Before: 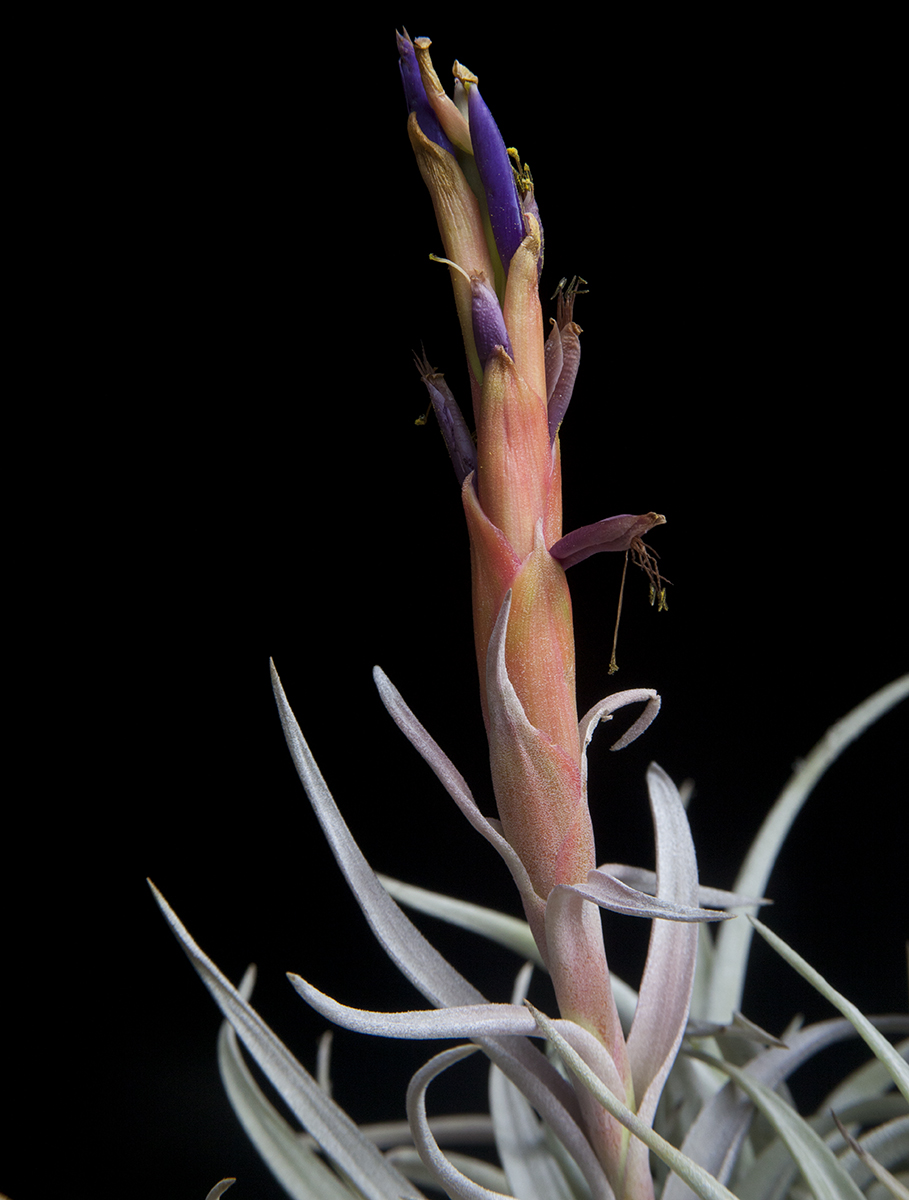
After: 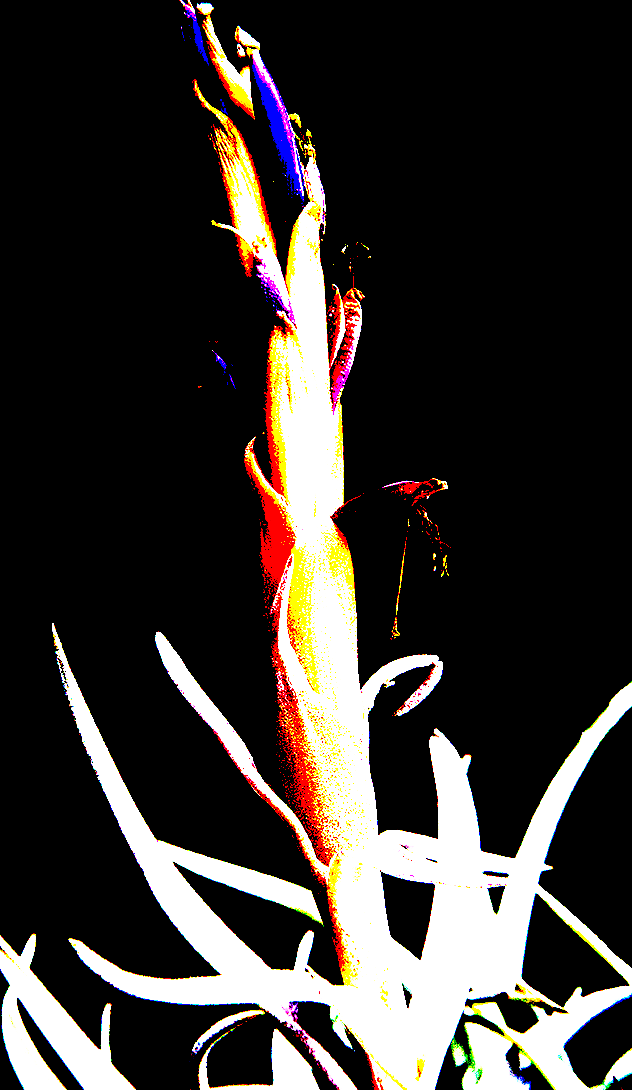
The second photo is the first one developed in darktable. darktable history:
crop and rotate: left 24.034%, top 2.838%, right 6.406%, bottom 6.299%
base curve: curves: ch0 [(0, 0) (0.026, 0.03) (0.109, 0.232) (0.351, 0.748) (0.669, 0.968) (1, 1)], preserve colors none
exposure: black level correction 0.1, exposure 3 EV, compensate highlight preservation false
tone equalizer: -8 EV -0.417 EV, -7 EV -0.389 EV, -6 EV -0.333 EV, -5 EV -0.222 EV, -3 EV 0.222 EV, -2 EV 0.333 EV, -1 EV 0.389 EV, +0 EV 0.417 EV, edges refinement/feathering 500, mask exposure compensation -1.57 EV, preserve details no
